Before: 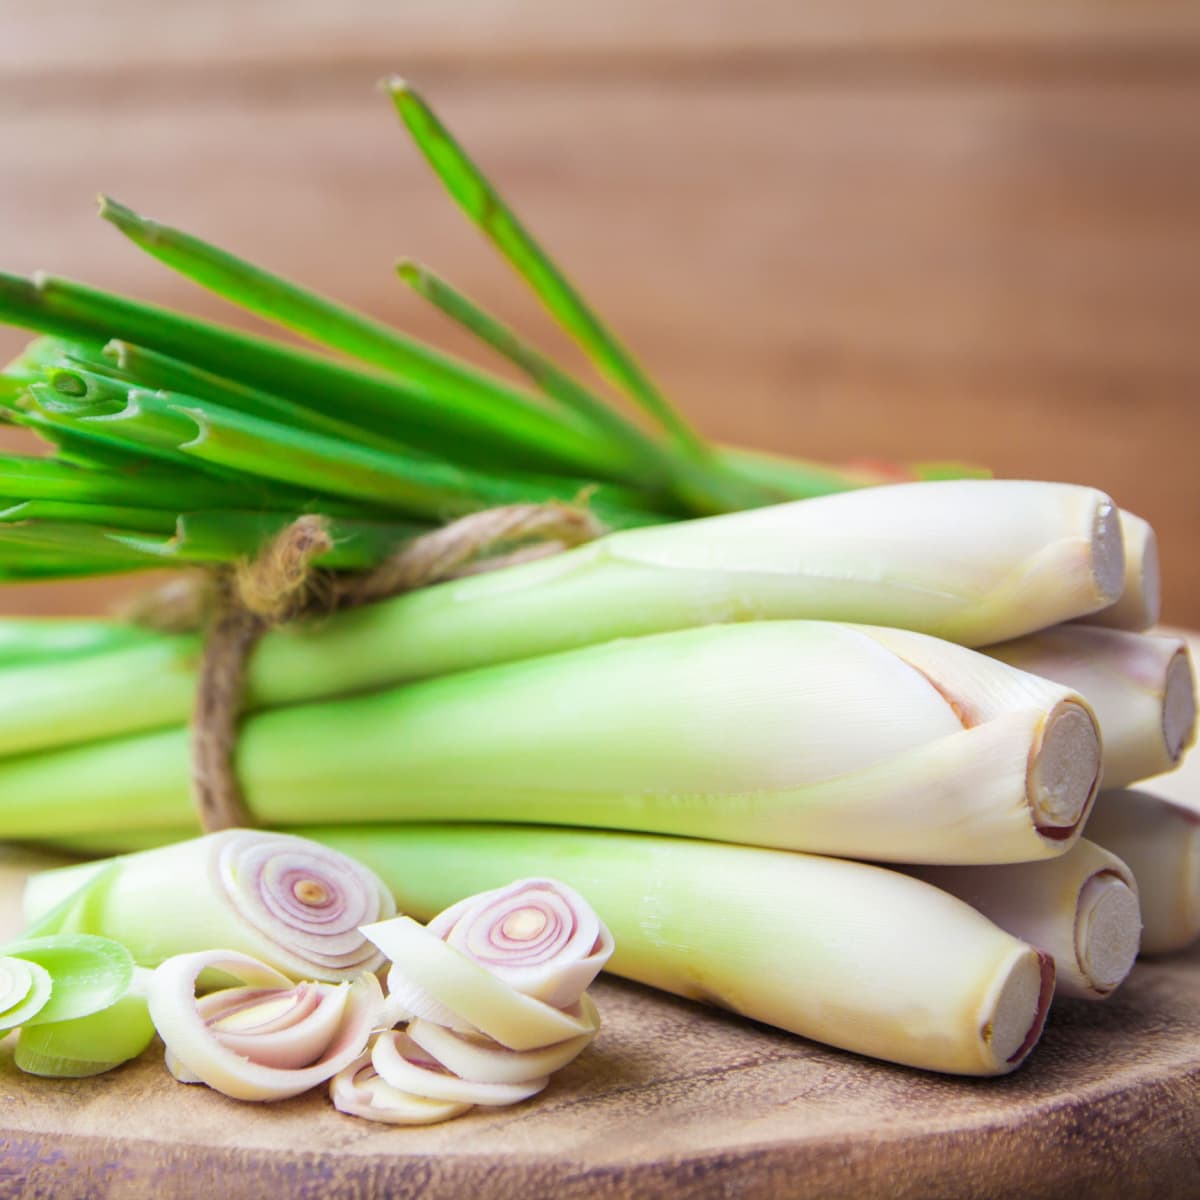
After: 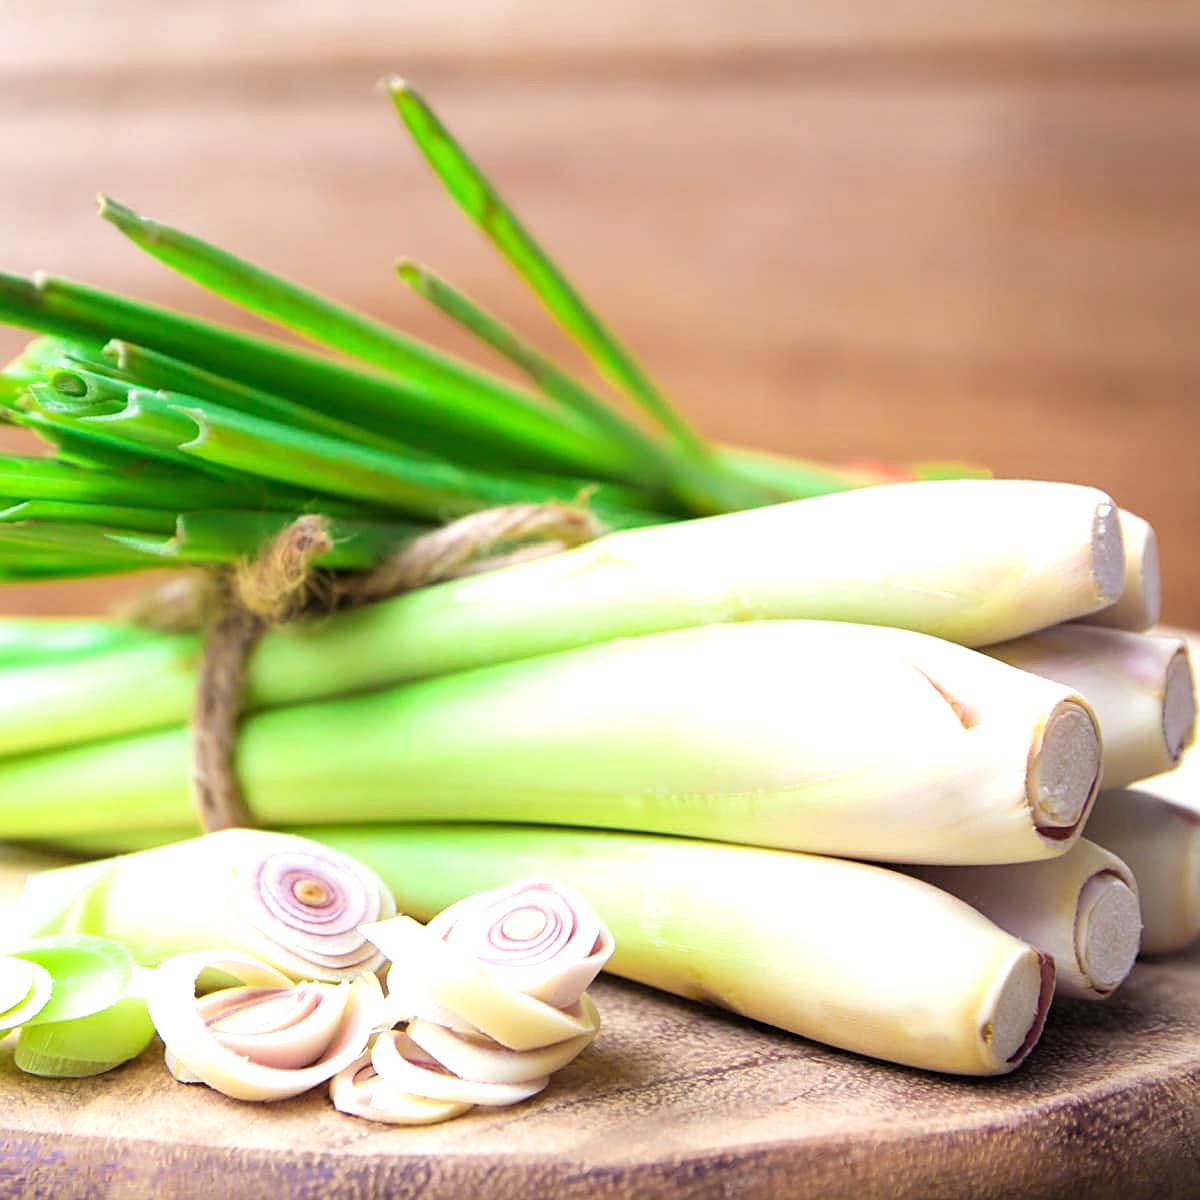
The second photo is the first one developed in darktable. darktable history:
sharpen: on, module defaults
tone equalizer: -8 EV -0.733 EV, -7 EV -0.684 EV, -6 EV -0.607 EV, -5 EV -0.425 EV, -3 EV 0.403 EV, -2 EV 0.6 EV, -1 EV 0.679 EV, +0 EV 0.771 EV
exposure: exposure -0.153 EV, compensate exposure bias true, compensate highlight preservation false
